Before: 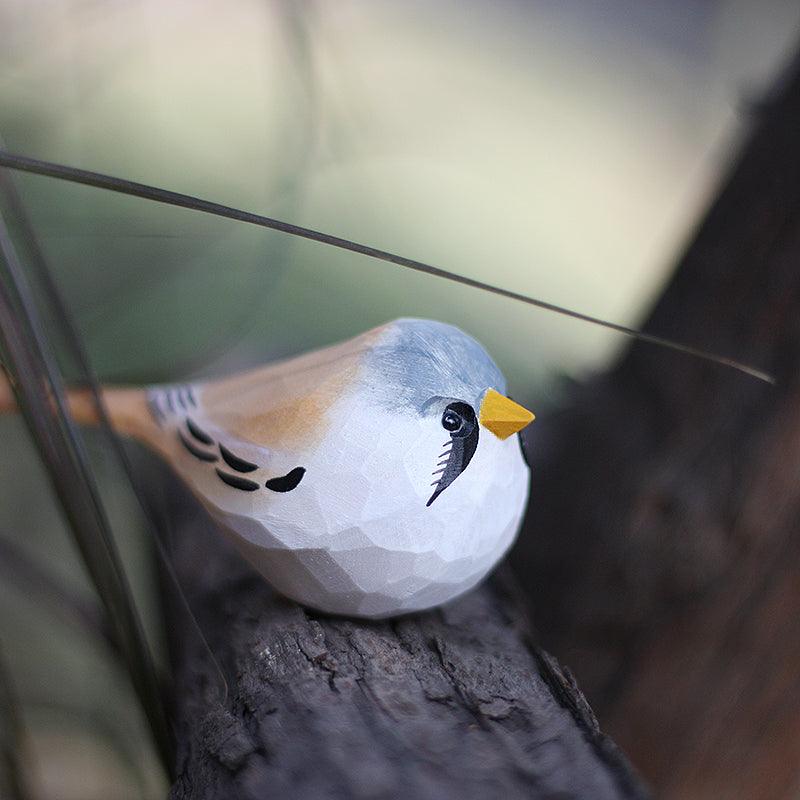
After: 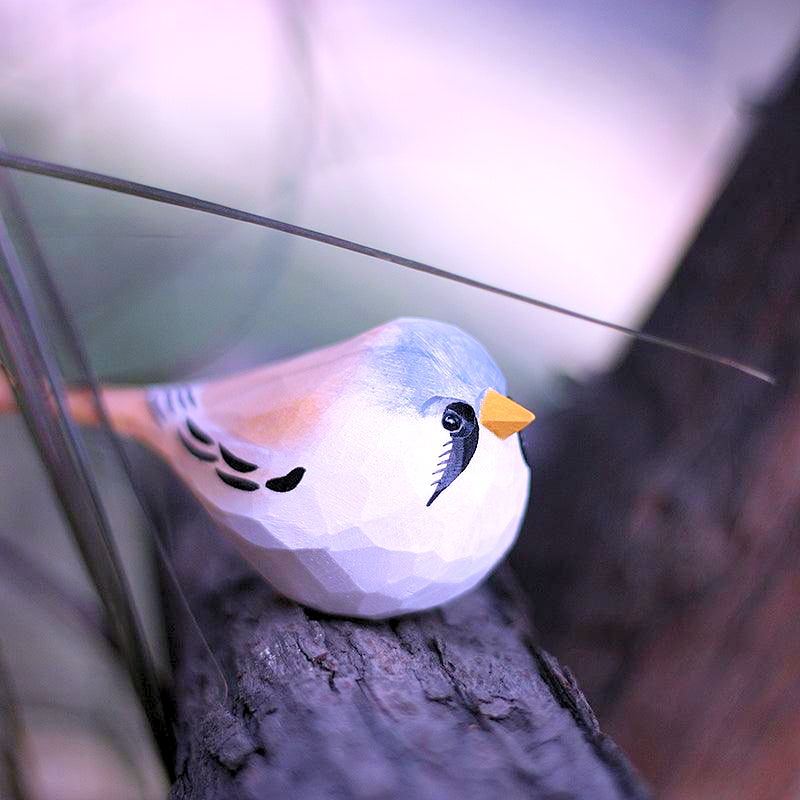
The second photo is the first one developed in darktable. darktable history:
color correction: highlights a* 15.46, highlights b* -20.56
velvia: strength 15%
levels: black 3.83%, white 90.64%, levels [0.044, 0.416, 0.908]
white balance: red 0.98, blue 1.034
contrast brightness saturation: contrast 0.07
